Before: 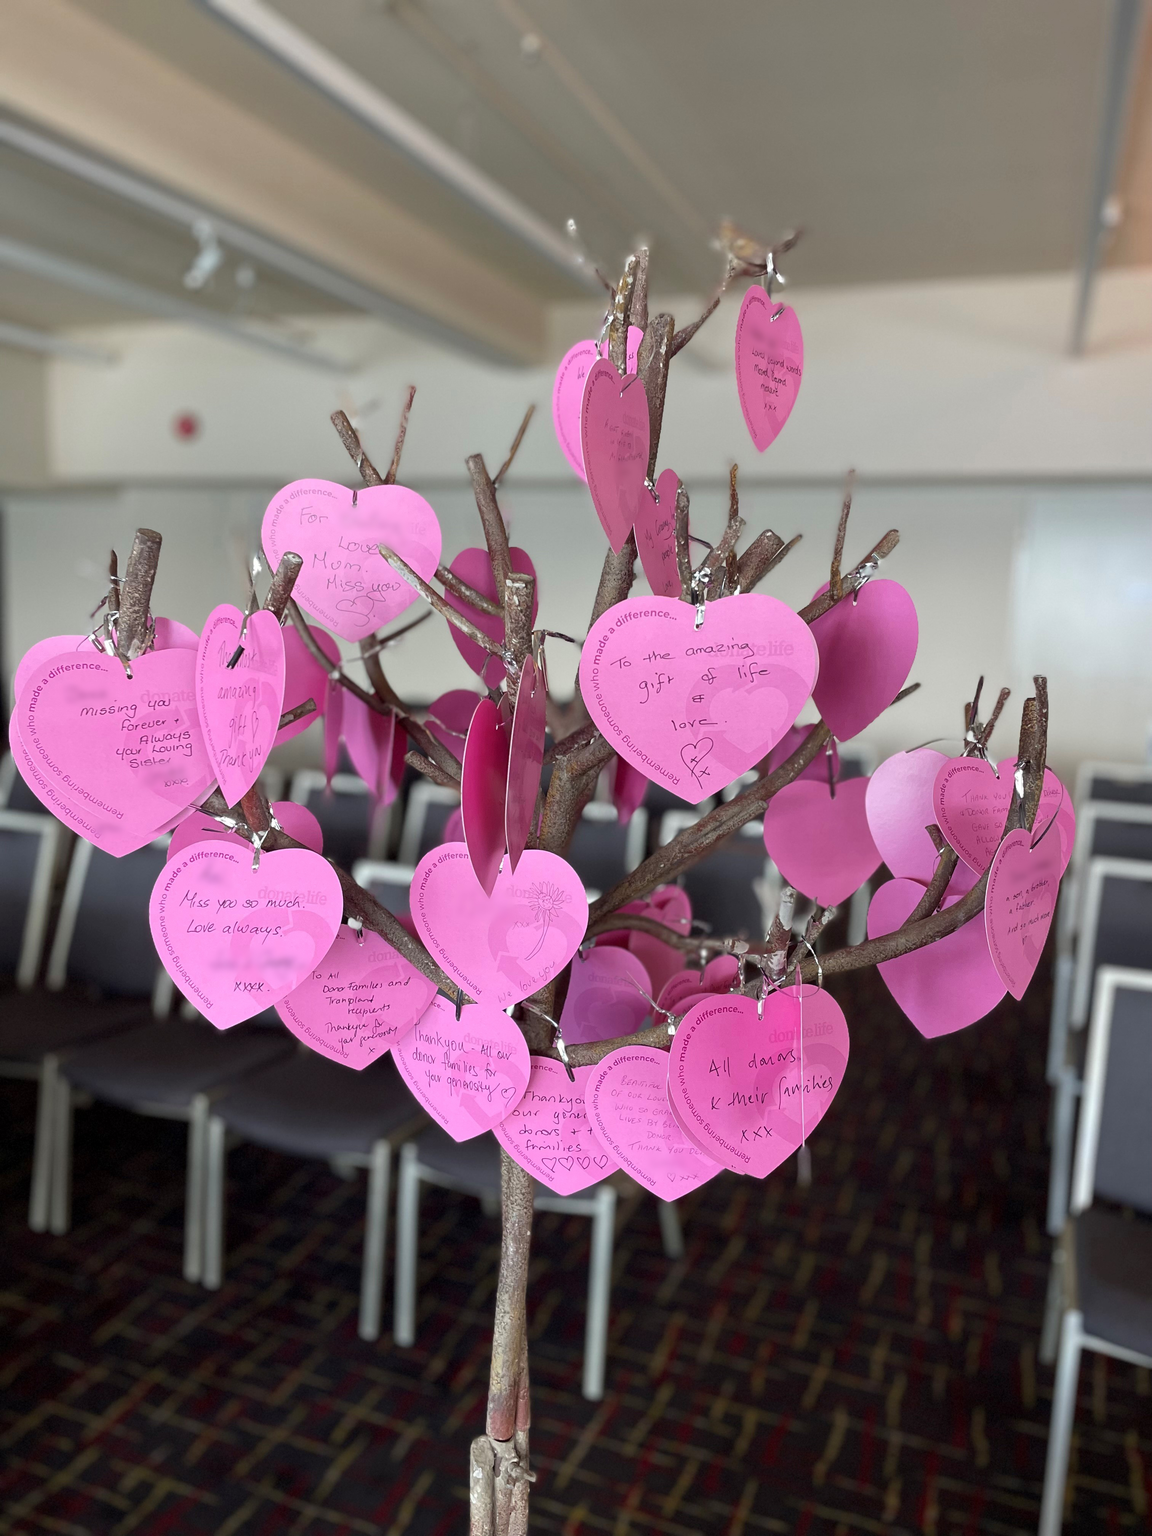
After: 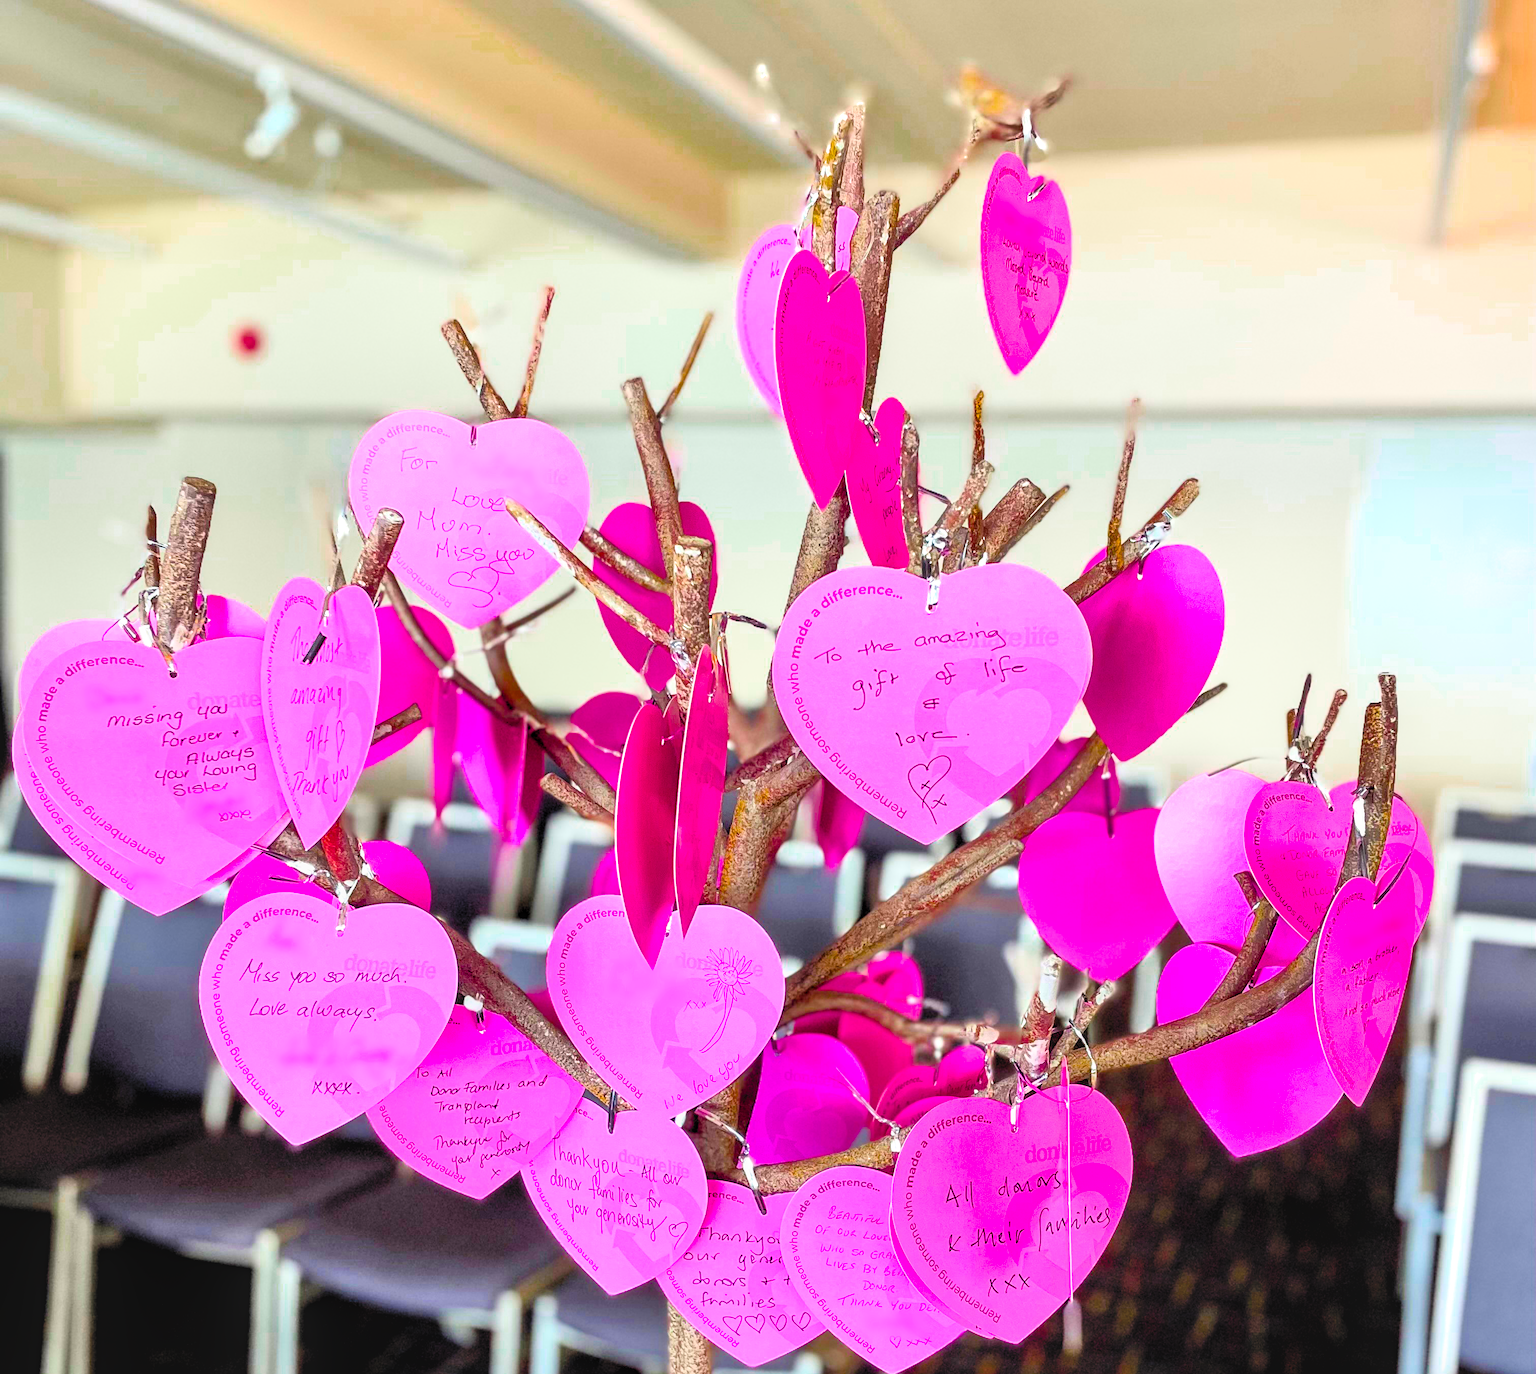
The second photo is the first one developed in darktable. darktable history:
color zones: curves: ch0 [(0, 0.425) (0.143, 0.422) (0.286, 0.42) (0.429, 0.419) (0.571, 0.419) (0.714, 0.42) (0.857, 0.422) (1, 0.425)]; ch1 [(0, 0.666) (0.143, 0.669) (0.286, 0.671) (0.429, 0.67) (0.571, 0.67) (0.714, 0.67) (0.857, 0.67) (1, 0.666)]
local contrast: on, module defaults
filmic rgb: black relative exposure -8.22 EV, white relative exposure 2.2 EV, target white luminance 99.932%, hardness 7.17, latitude 74.71%, contrast 1.325, highlights saturation mix -2.78%, shadows ↔ highlights balance 29.82%
crop: top 11.138%, bottom 21.734%
tone equalizer: -7 EV 0.158 EV, -6 EV 0.596 EV, -5 EV 1.15 EV, -4 EV 1.34 EV, -3 EV 1.12 EV, -2 EV 0.6 EV, -1 EV 0.167 EV
contrast brightness saturation: contrast 0.374, brightness 0.518
color balance rgb: perceptual saturation grading › global saturation 99.031%, global vibrance 20%
sharpen: amount 0.203
